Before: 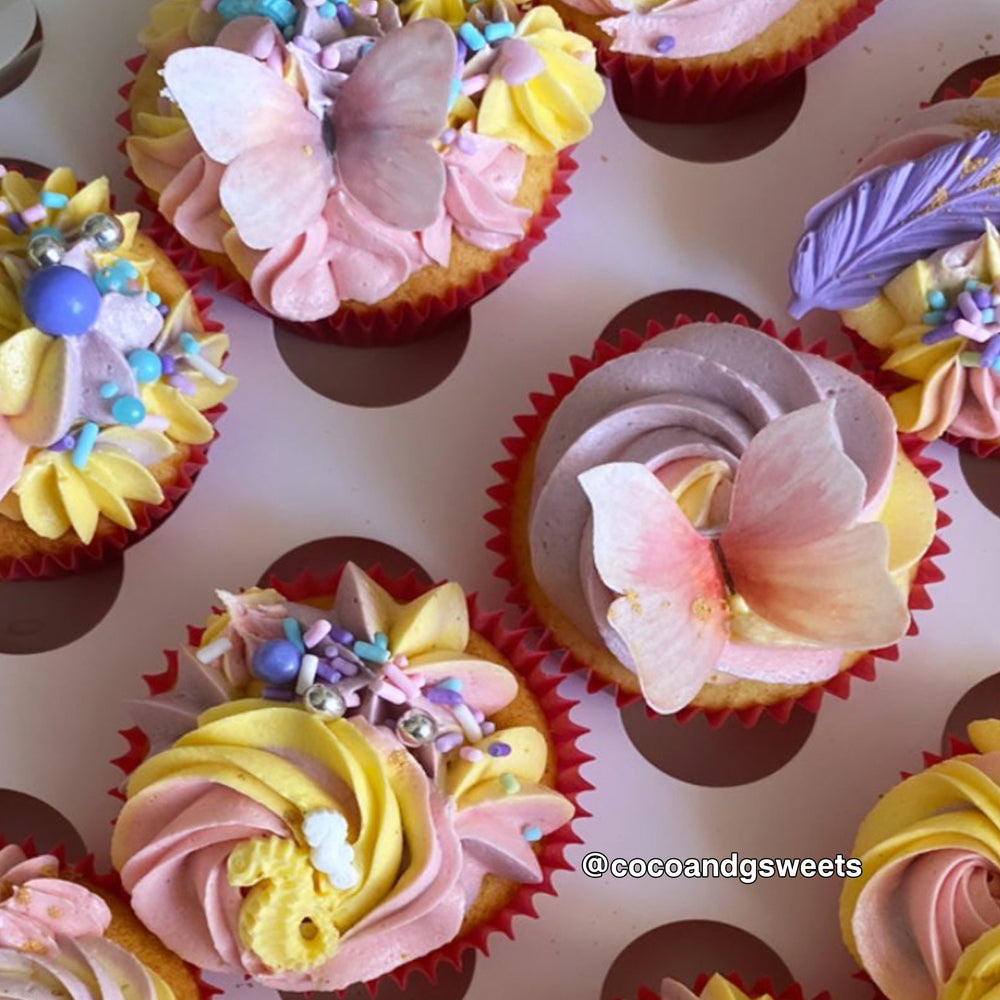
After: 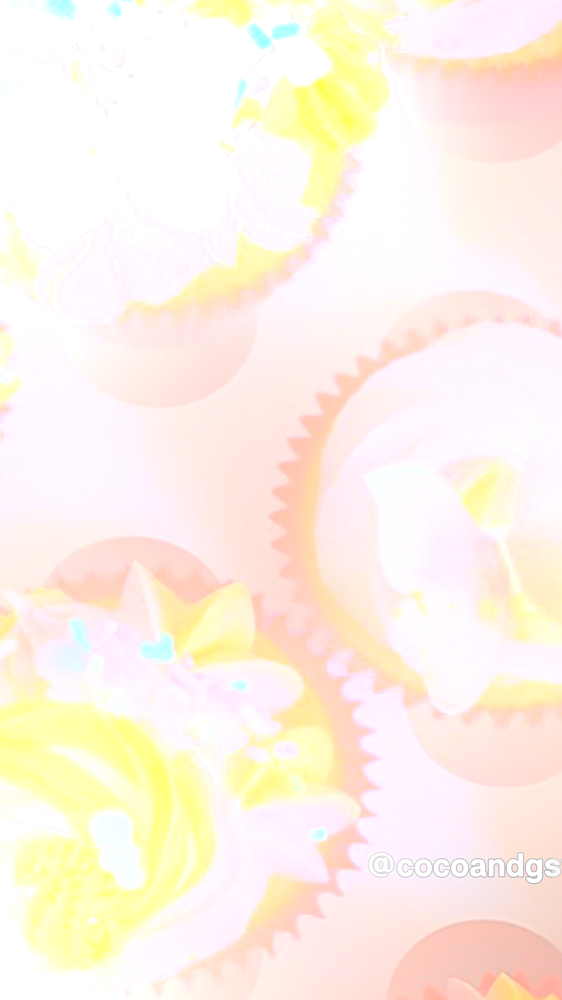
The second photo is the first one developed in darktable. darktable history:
crop: left 21.496%, right 22.254%
white balance: emerald 1
sharpen: radius 3.69, amount 0.928
exposure: black level correction 0.001, compensate highlight preservation false
graduated density: rotation -180°, offset 27.42
bloom: size 25%, threshold 5%, strength 90%
